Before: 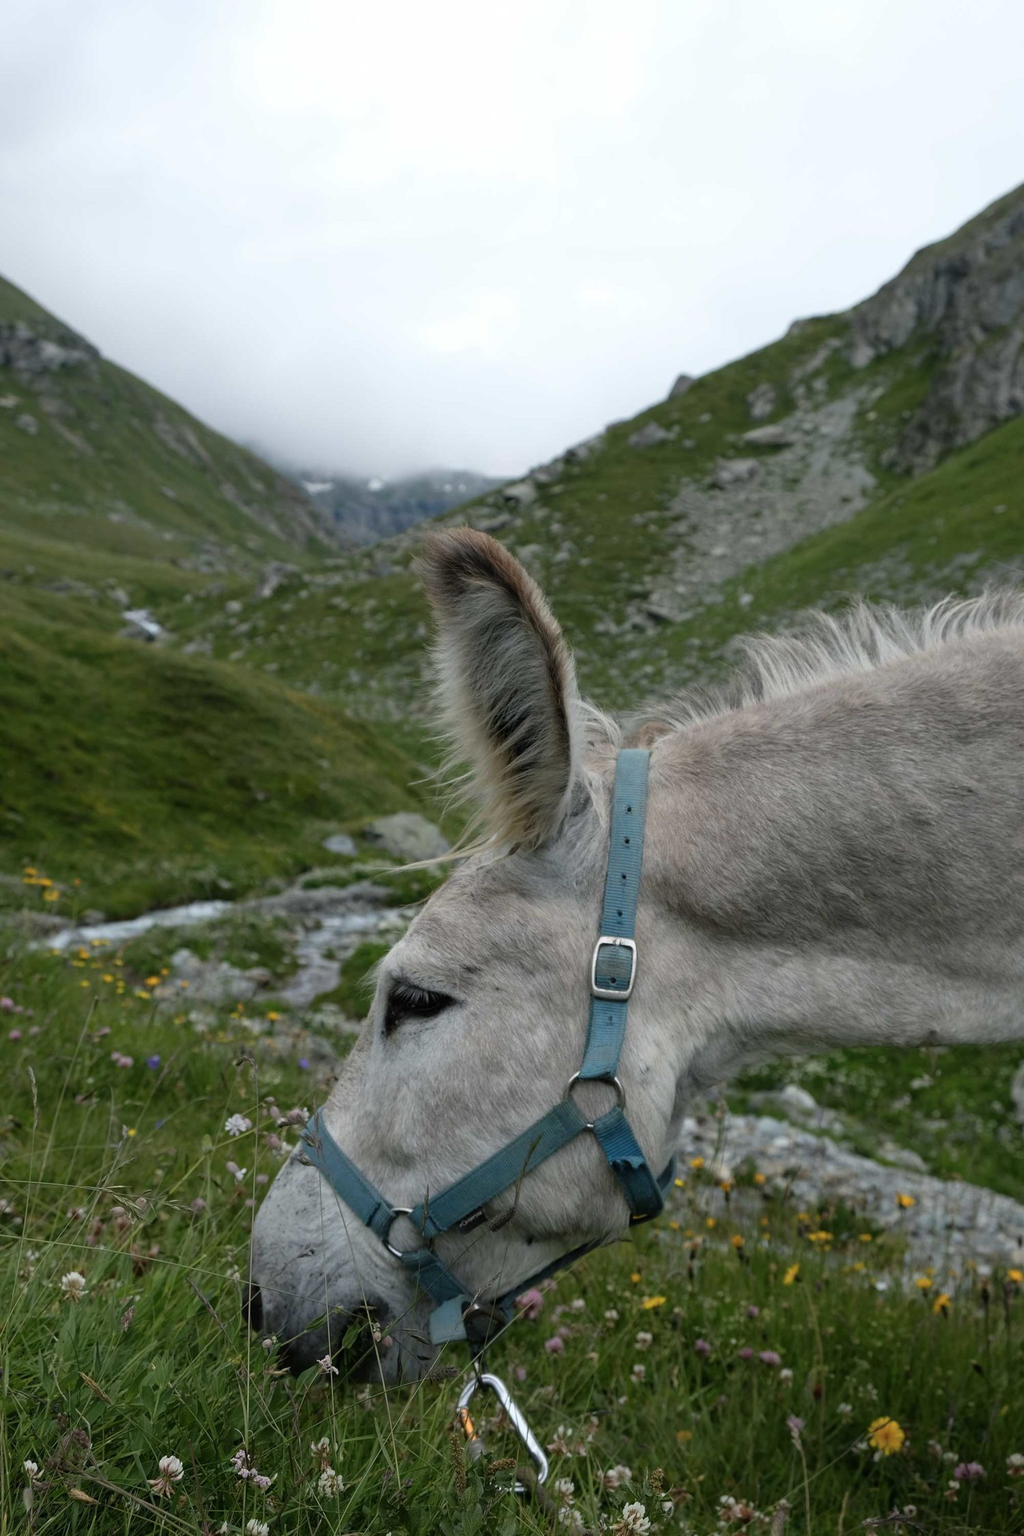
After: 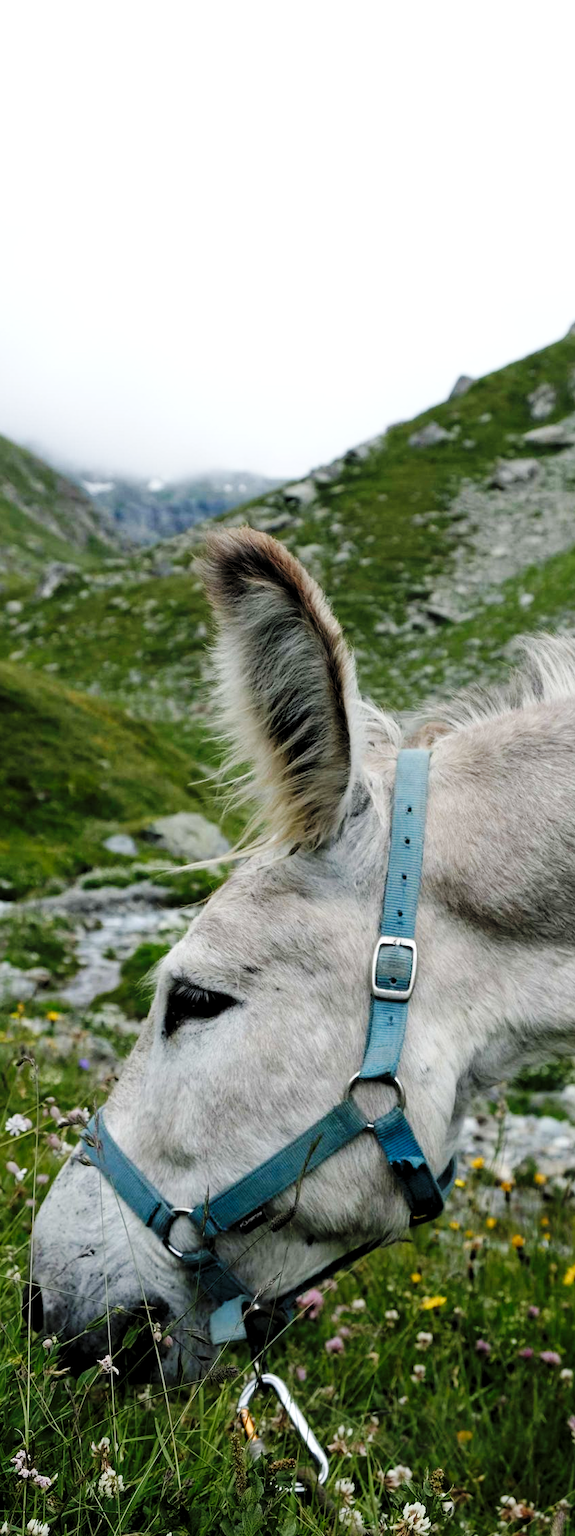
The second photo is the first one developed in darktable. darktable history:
crop: left 21.496%, right 22.254%
base curve: curves: ch0 [(0, 0) (0.036, 0.025) (0.121, 0.166) (0.206, 0.329) (0.605, 0.79) (1, 1)], preserve colors none
rgb levels: levels [[0.01, 0.419, 0.839], [0, 0.5, 1], [0, 0.5, 1]]
